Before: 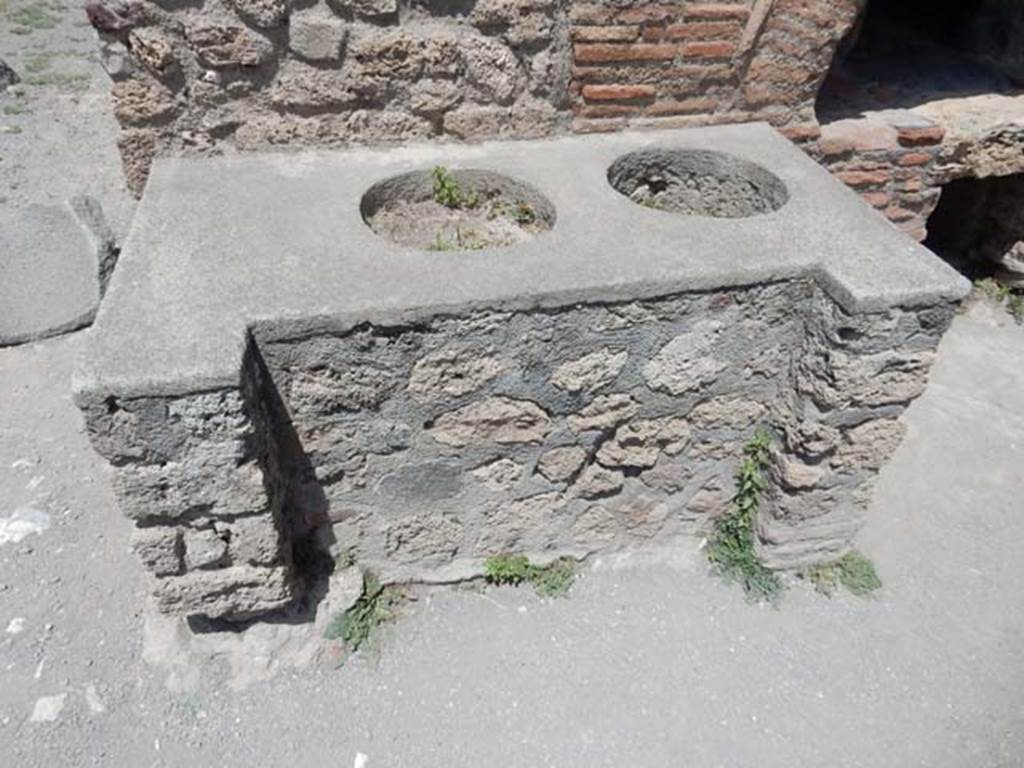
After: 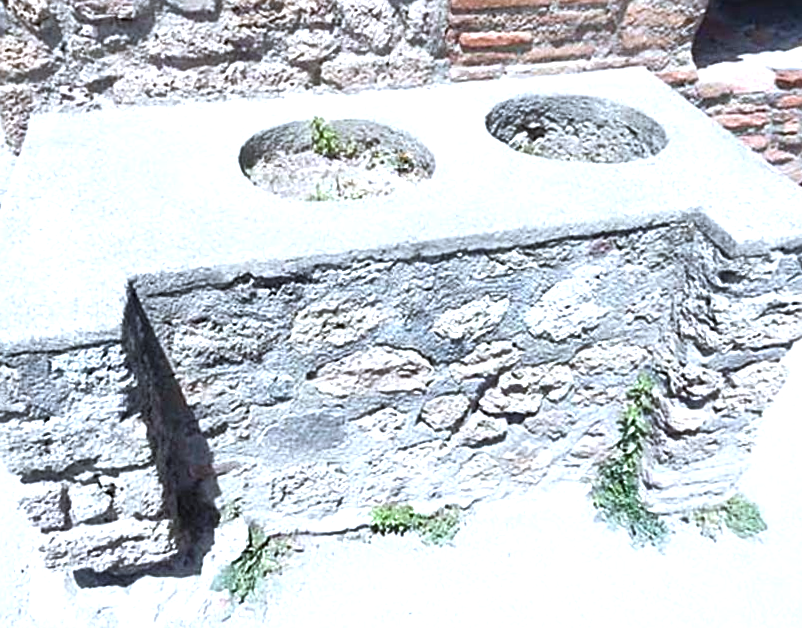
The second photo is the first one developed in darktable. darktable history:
exposure: black level correction 0, exposure 1.2 EV, compensate exposure bias true, compensate highlight preservation false
color calibration: x 0.372, y 0.386, temperature 4283.97 K
crop: left 11.225%, top 5.381%, right 9.565%, bottom 10.314%
shadows and highlights: shadows 37.27, highlights -28.18, soften with gaussian
rotate and perspective: rotation -1°, crop left 0.011, crop right 0.989, crop top 0.025, crop bottom 0.975
sharpen: on, module defaults
